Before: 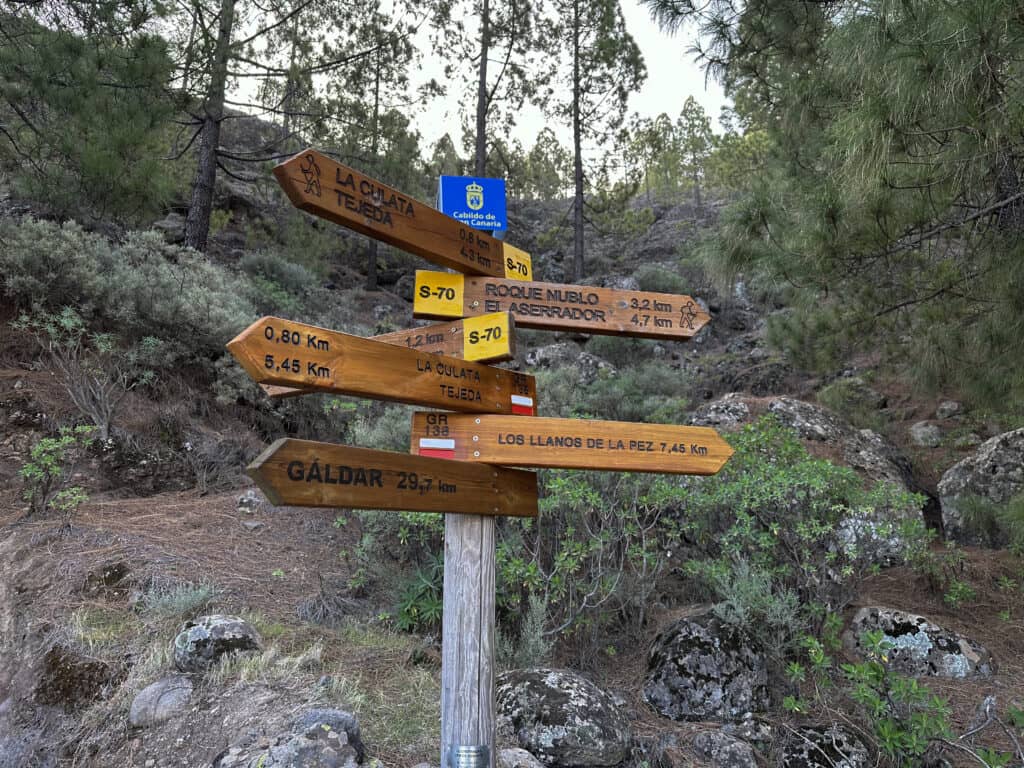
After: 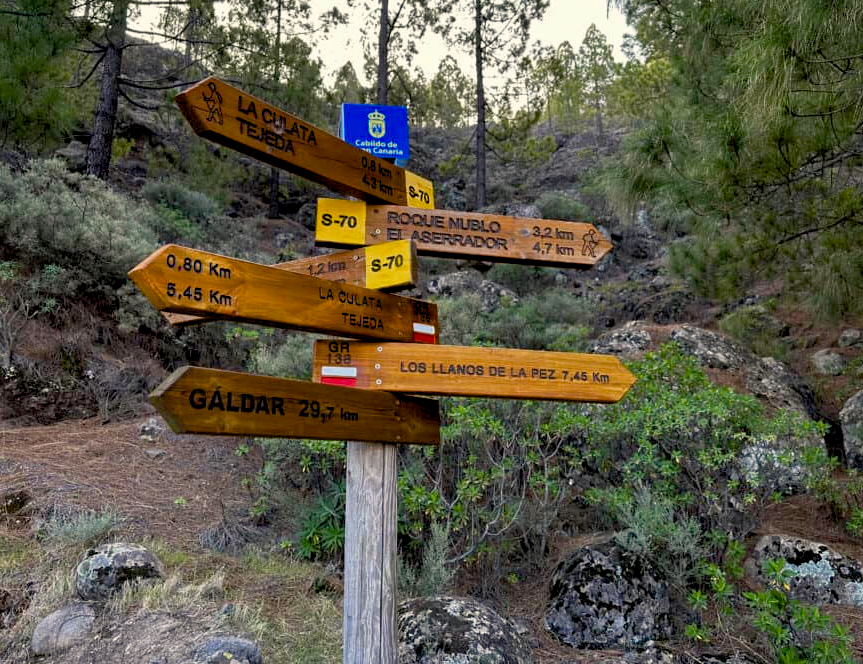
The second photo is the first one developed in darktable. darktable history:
color balance rgb: highlights gain › chroma 3.032%, highlights gain › hue 76.98°, global offset › luminance -1.429%, linear chroma grading › global chroma 8.721%, perceptual saturation grading › global saturation 20%, perceptual saturation grading › highlights -25.731%, perceptual saturation grading › shadows 49.644%
crop and rotate: left 9.627%, top 9.482%, right 6.085%, bottom 3.997%
